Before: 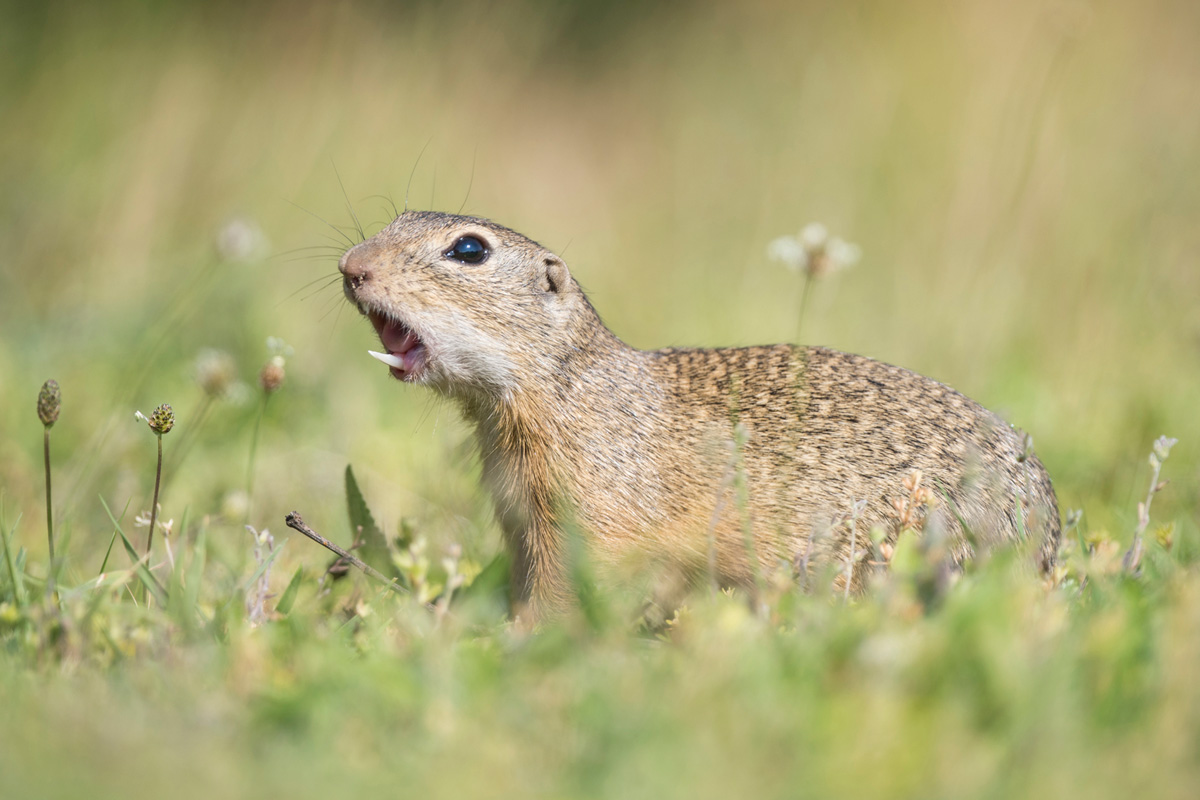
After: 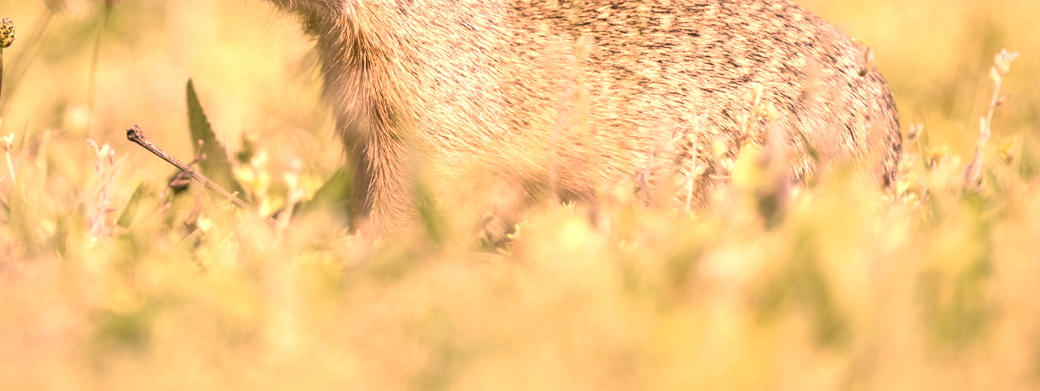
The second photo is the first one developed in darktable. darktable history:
crop and rotate: left 13.285%, top 48.334%, bottom 2.791%
color correction: highlights a* 39.8, highlights b* 39.6, saturation 0.691
exposure: black level correction 0, exposure 0.691 EV, compensate highlight preservation false
color balance rgb: linear chroma grading › global chroma 9.628%, perceptual saturation grading › global saturation 0.413%, perceptual saturation grading › highlights -18.307%, perceptual saturation grading › mid-tones 7.214%, perceptual saturation grading › shadows 28.153%
tone equalizer: edges refinement/feathering 500, mask exposure compensation -1.57 EV, preserve details no
